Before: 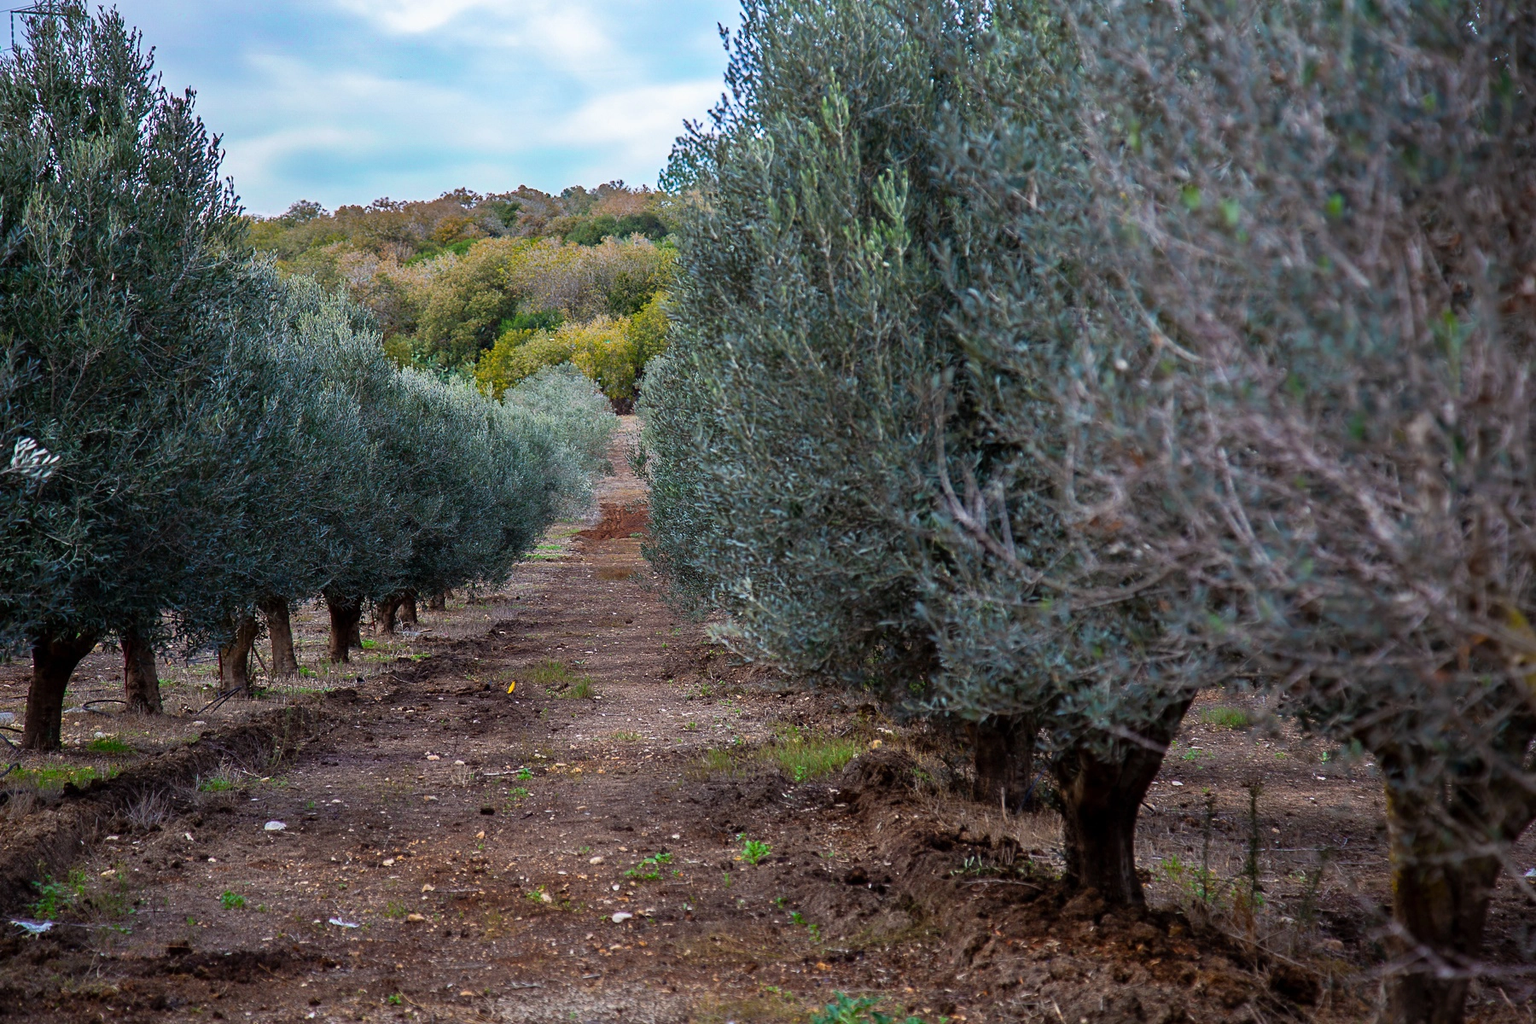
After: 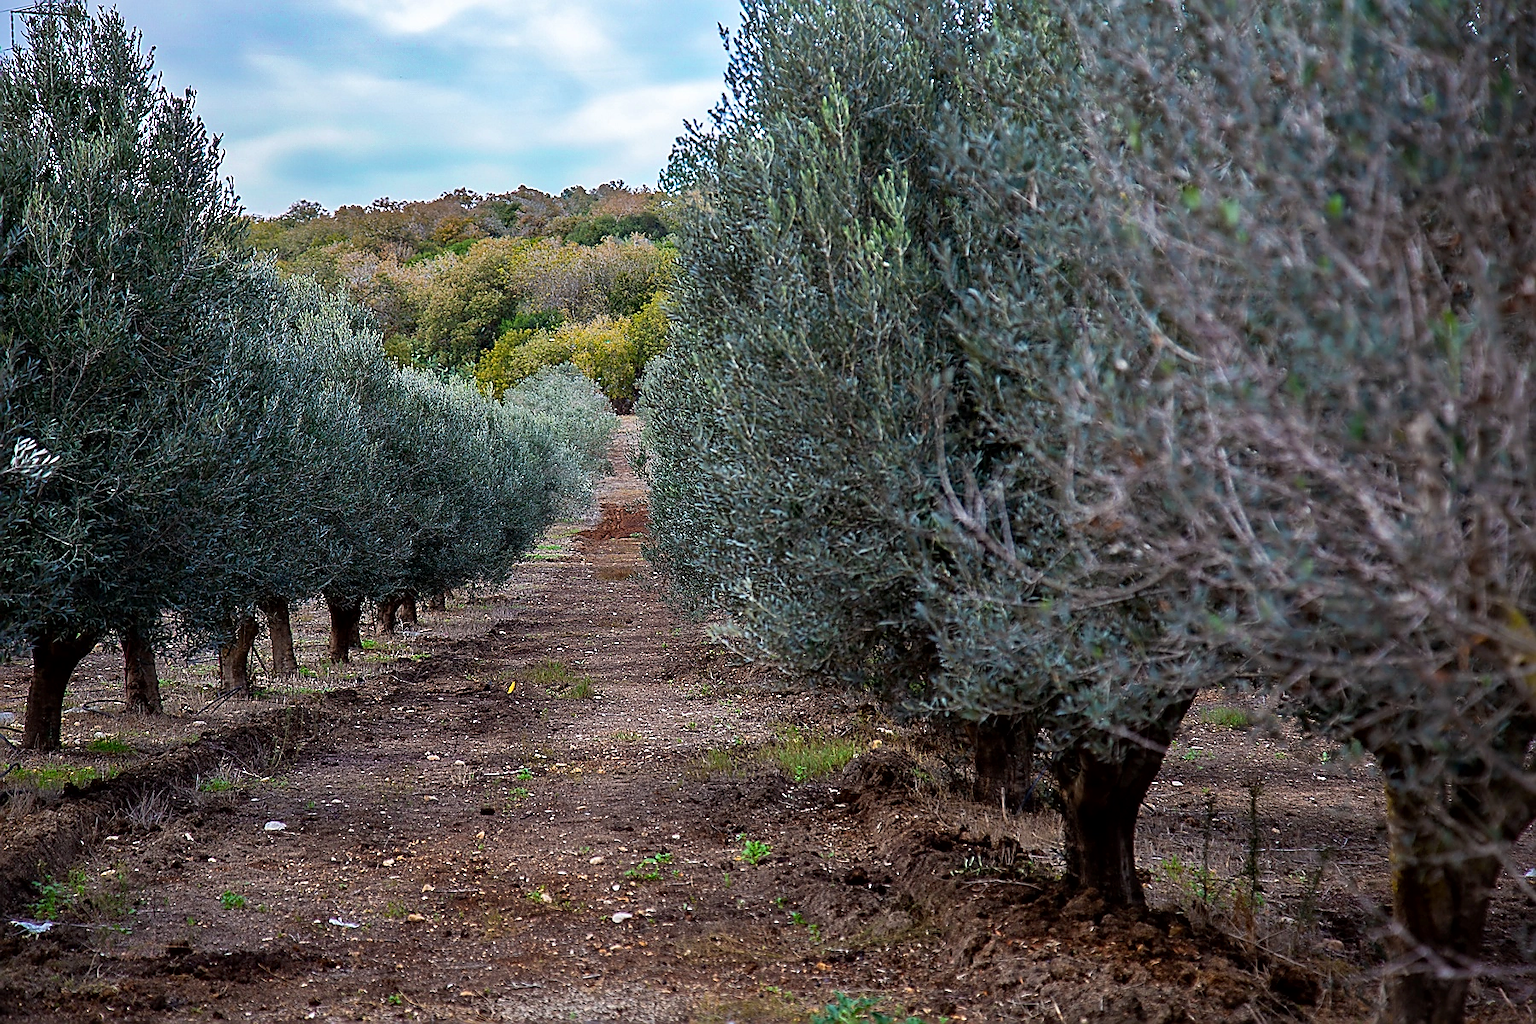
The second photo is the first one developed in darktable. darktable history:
local contrast: mode bilateral grid, contrast 19, coarseness 51, detail 120%, midtone range 0.2
sharpen: radius 1.353, amount 1.267, threshold 0.727
